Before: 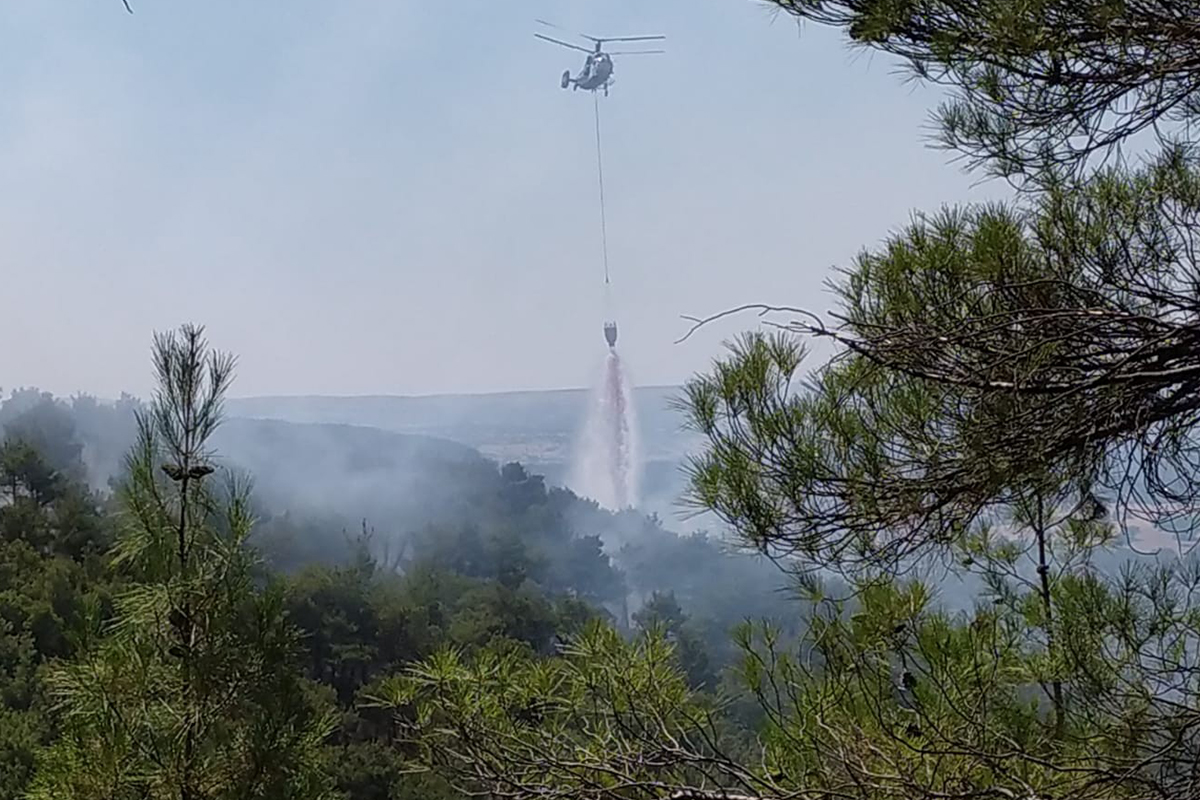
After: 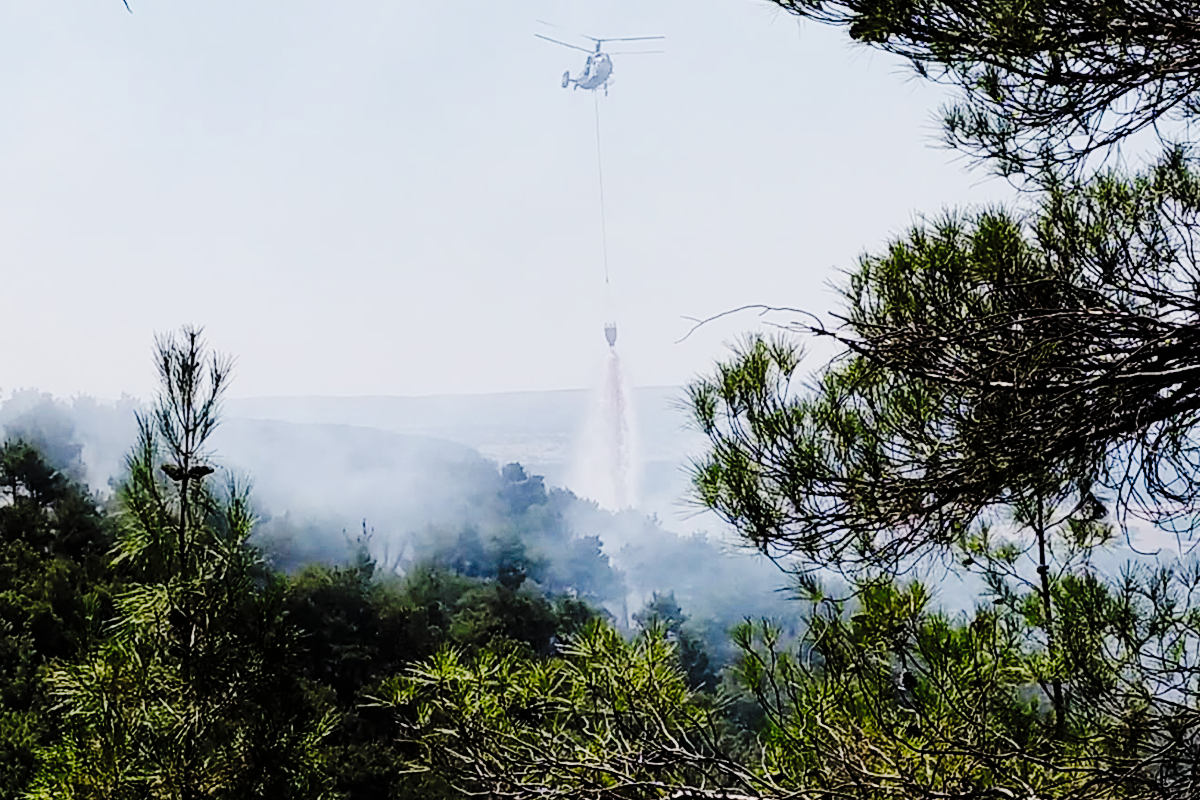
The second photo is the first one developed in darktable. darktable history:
tone curve: curves: ch0 [(0, 0) (0.003, 0.003) (0.011, 0.009) (0.025, 0.018) (0.044, 0.027) (0.069, 0.034) (0.1, 0.043) (0.136, 0.056) (0.177, 0.084) (0.224, 0.138) (0.277, 0.203) (0.335, 0.329) (0.399, 0.451) (0.468, 0.572) (0.543, 0.671) (0.623, 0.754) (0.709, 0.821) (0.801, 0.88) (0.898, 0.938) (1, 1)], preserve colors none
exposure: exposure 0.493 EV, compensate highlight preservation false
filmic rgb: black relative exposure -5 EV, hardness 2.88, contrast 1.3, highlights saturation mix -10%
